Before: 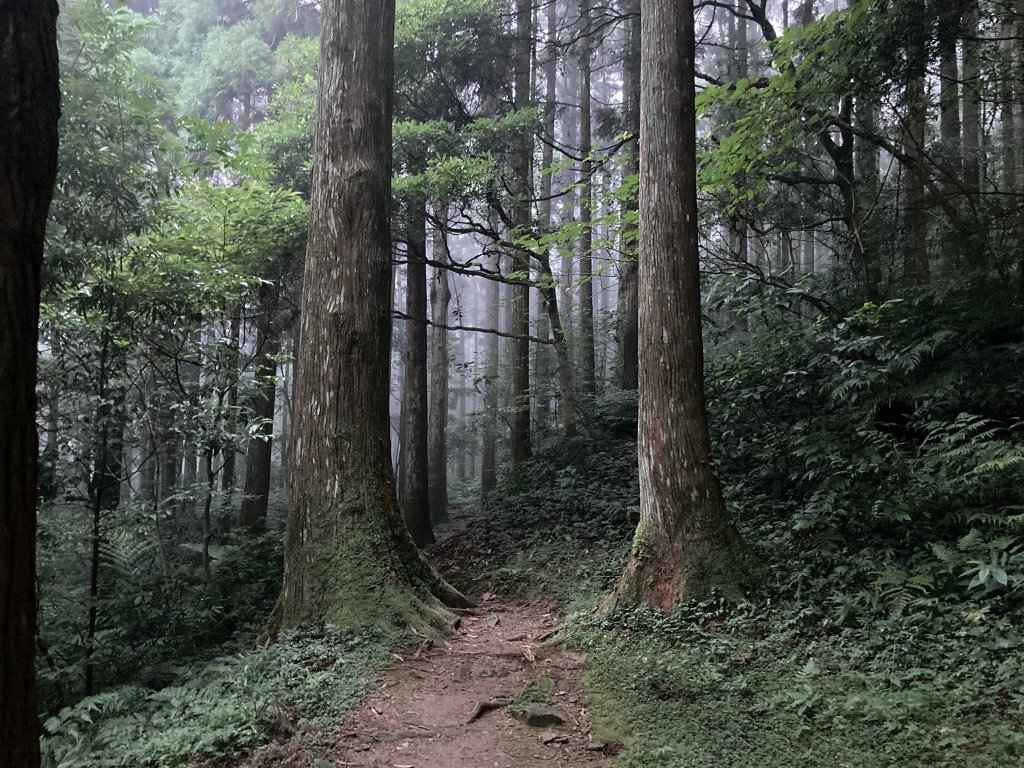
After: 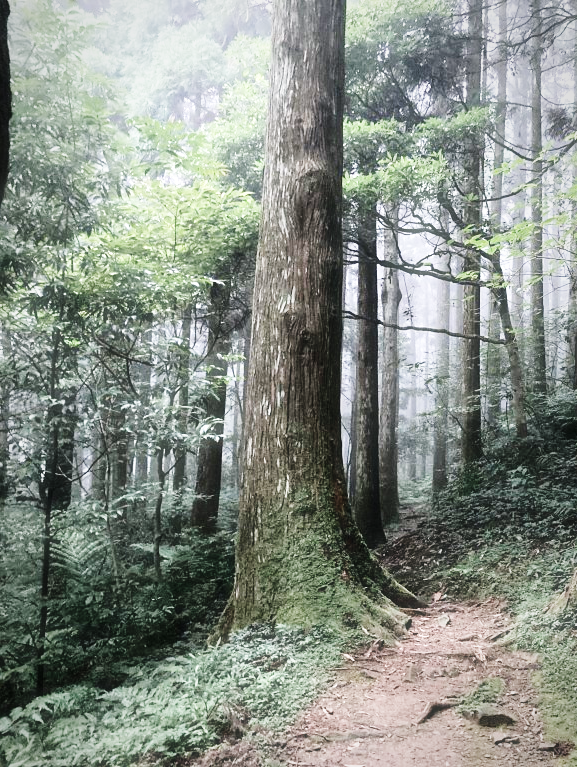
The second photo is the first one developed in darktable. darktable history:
vignetting: brightness -0.312, saturation -0.054, automatic ratio true
crop: left 4.88%, right 38.745%
haze removal: strength -0.113, compatibility mode true
exposure: exposure 0.166 EV, compensate highlight preservation false
base curve: curves: ch0 [(0, 0.003) (0.001, 0.002) (0.006, 0.004) (0.02, 0.022) (0.048, 0.086) (0.094, 0.234) (0.162, 0.431) (0.258, 0.629) (0.385, 0.8) (0.548, 0.918) (0.751, 0.988) (1, 1)], preserve colors none
